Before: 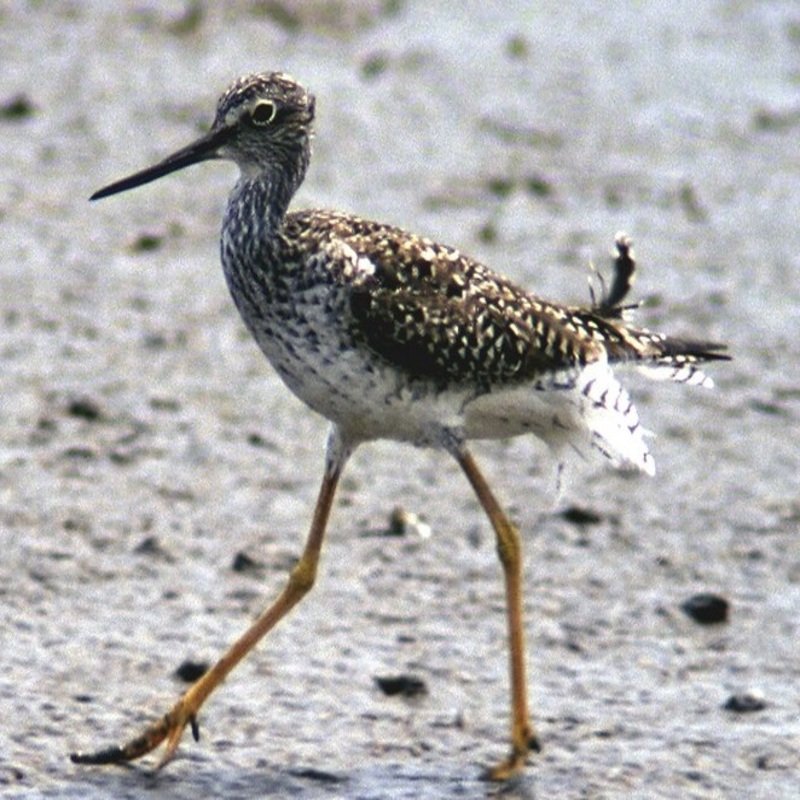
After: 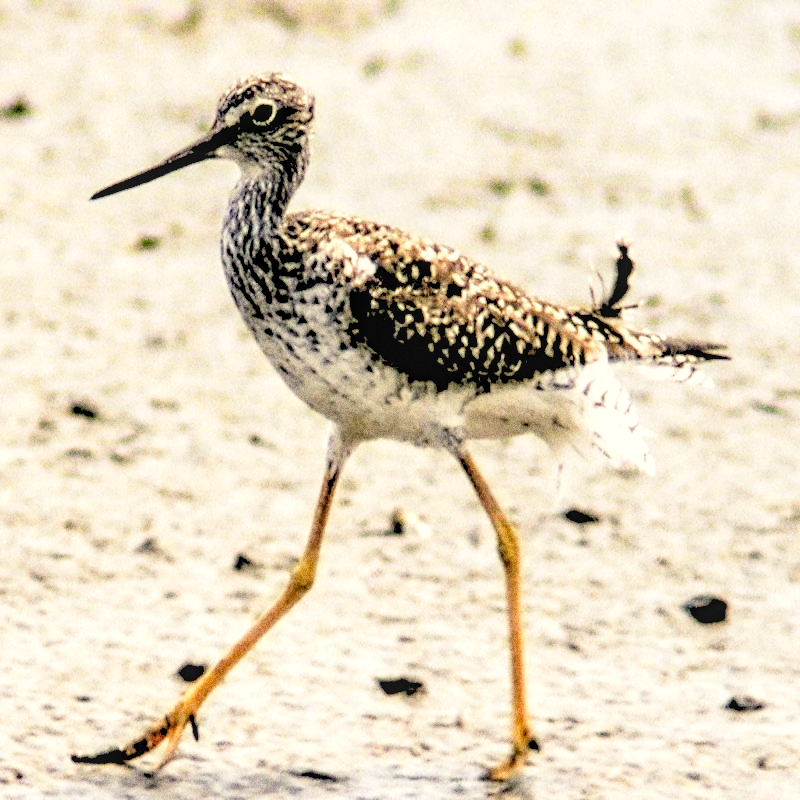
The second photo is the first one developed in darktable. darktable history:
grain: coarseness 0.09 ISO, strength 40%
base curve: curves: ch0 [(0, 0) (0.028, 0.03) (0.121, 0.232) (0.46, 0.748) (0.859, 0.968) (1, 1)], preserve colors none
rgb levels: levels [[0.027, 0.429, 0.996], [0, 0.5, 1], [0, 0.5, 1]]
local contrast: detail 130%
white balance: red 1.123, blue 0.83
